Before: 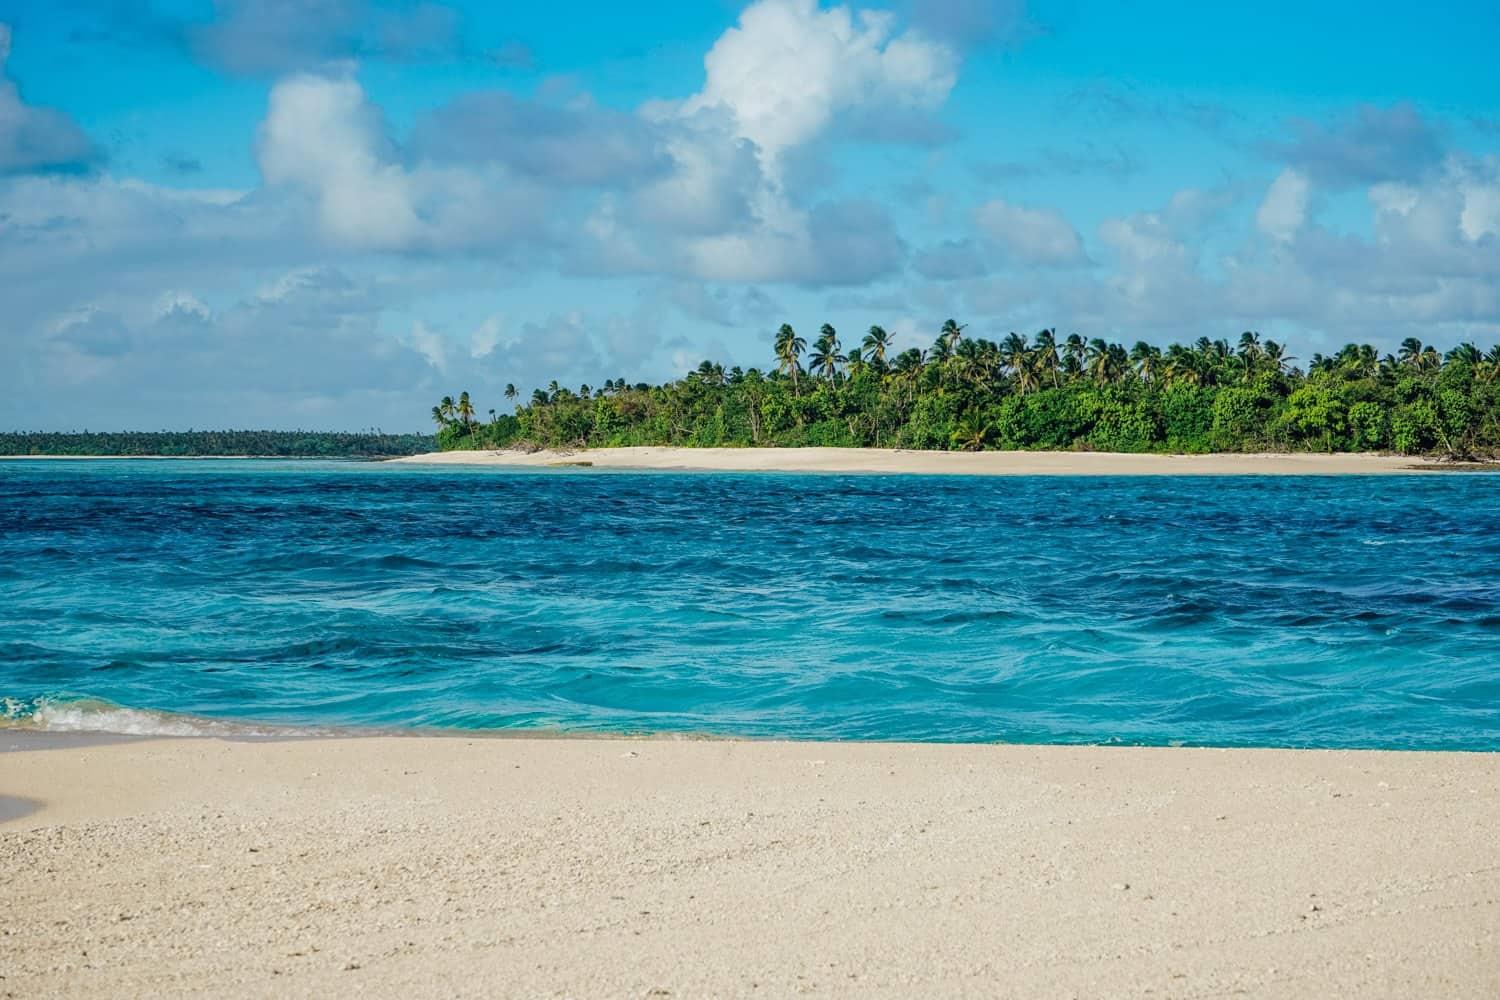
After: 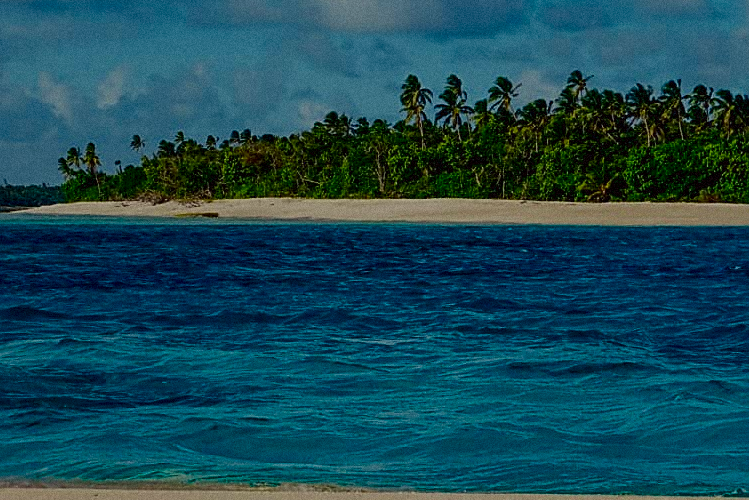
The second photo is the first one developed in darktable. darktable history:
color correction: highlights a* -0.95, highlights b* 4.5, shadows a* 3.55
sharpen: on, module defaults
crop: left 25%, top 25%, right 25%, bottom 25%
contrast brightness saturation: contrast 0.09, brightness -0.59, saturation 0.17
grain: mid-tones bias 0%
filmic rgb: black relative exposure -7.15 EV, white relative exposure 5.36 EV, hardness 3.02, color science v6 (2022)
white balance: emerald 1
